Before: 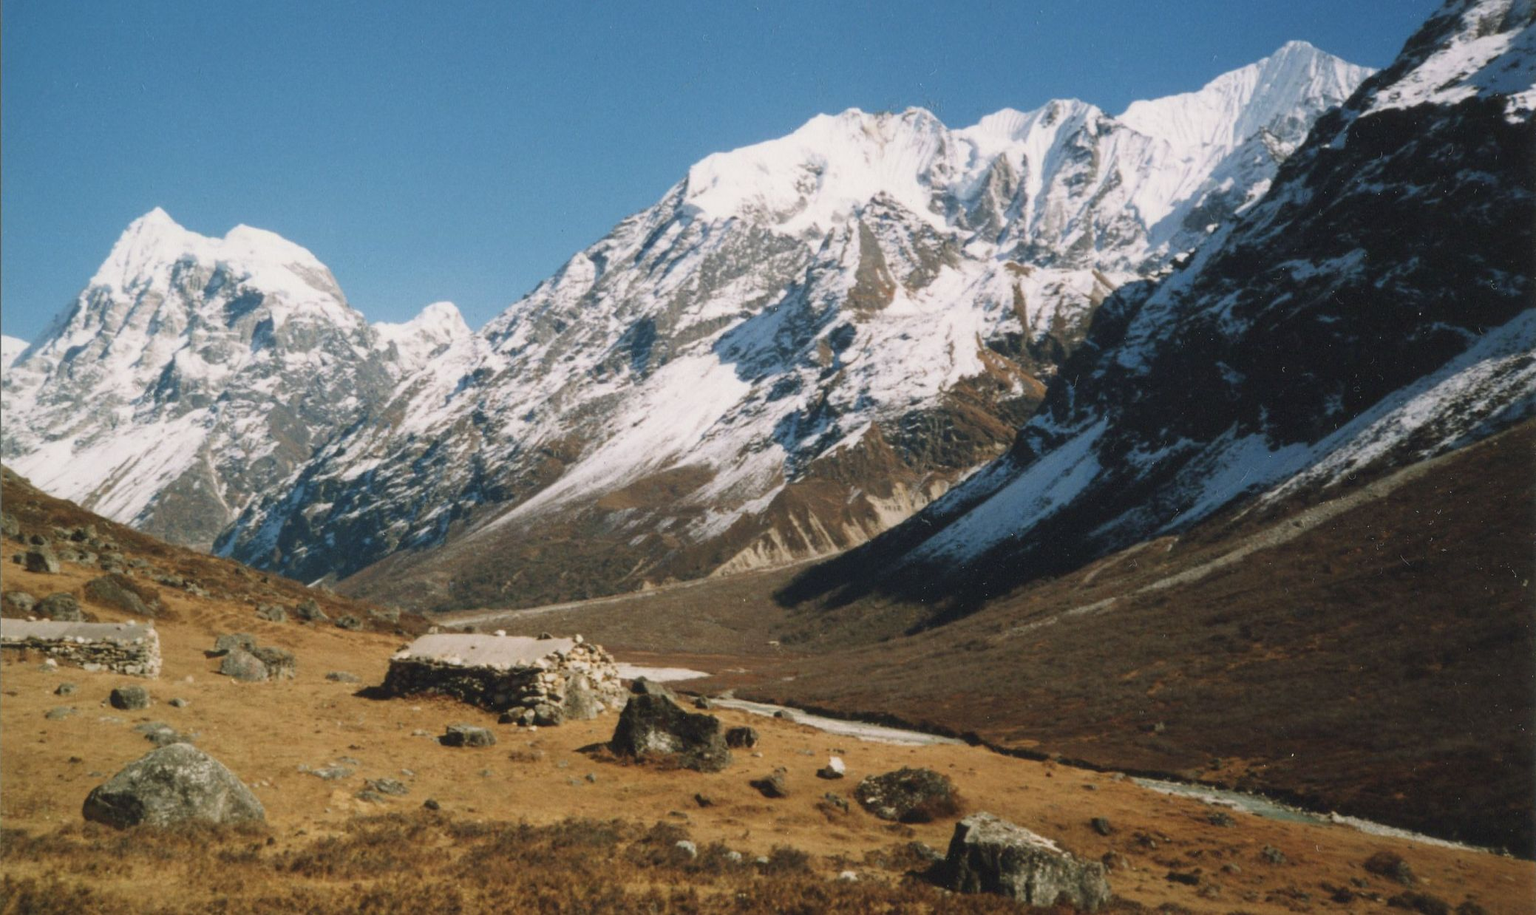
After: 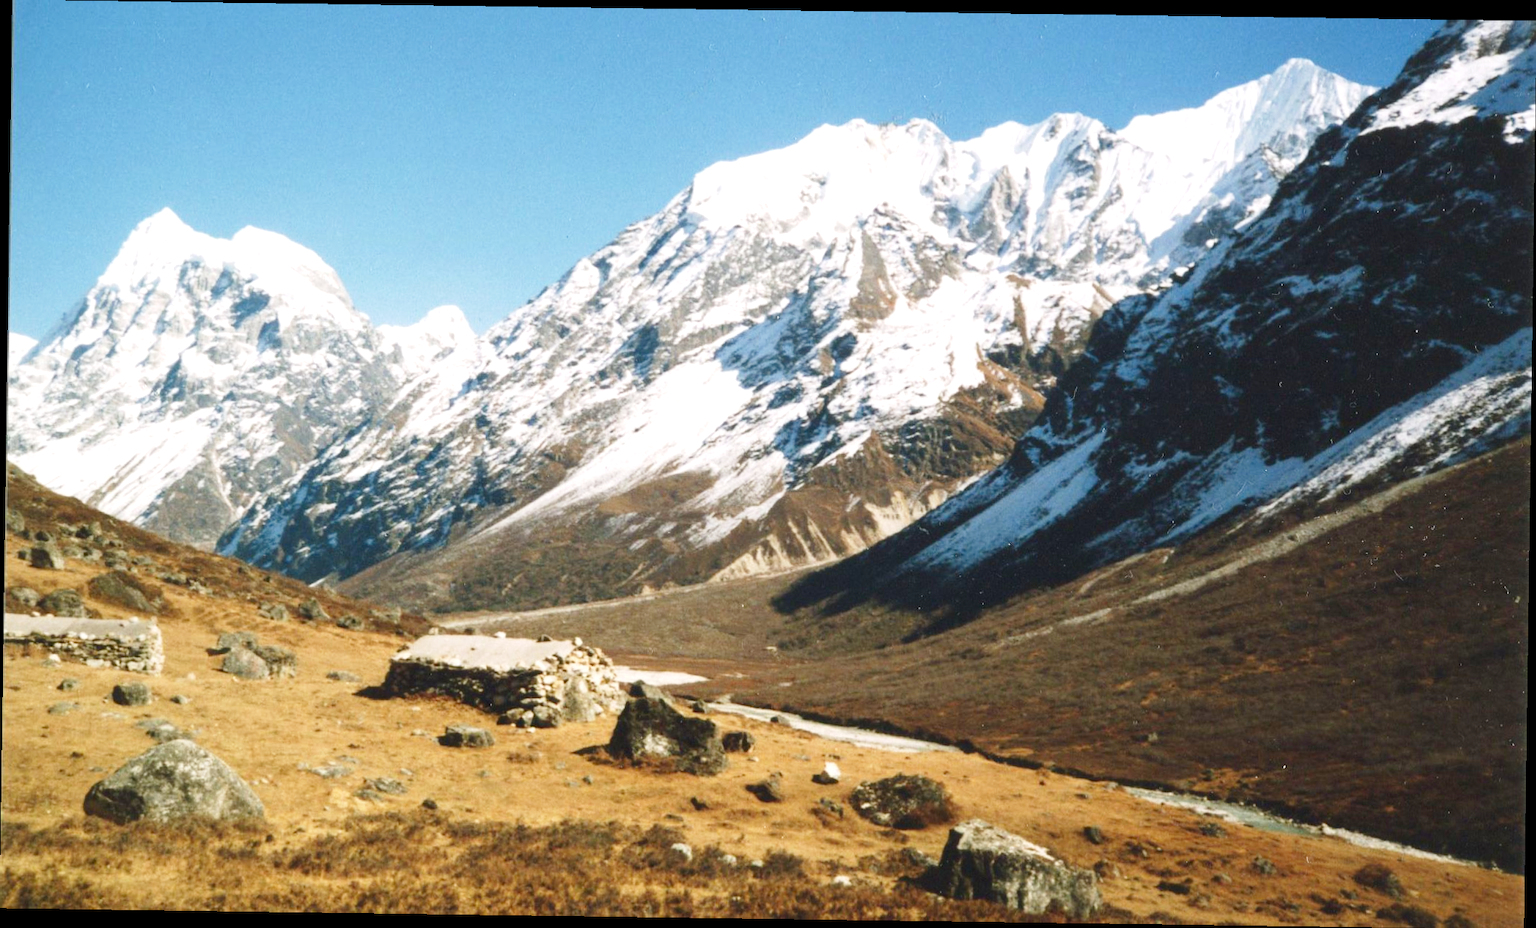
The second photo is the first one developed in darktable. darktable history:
exposure: black level correction 0, exposure 0.7 EV, compensate exposure bias true, compensate highlight preservation false
base curve: curves: ch0 [(0, 0) (0.204, 0.334) (0.55, 0.733) (1, 1)], preserve colors none
rotate and perspective: rotation 0.8°, automatic cropping off
contrast brightness saturation: contrast 0.07, brightness -0.14, saturation 0.11
